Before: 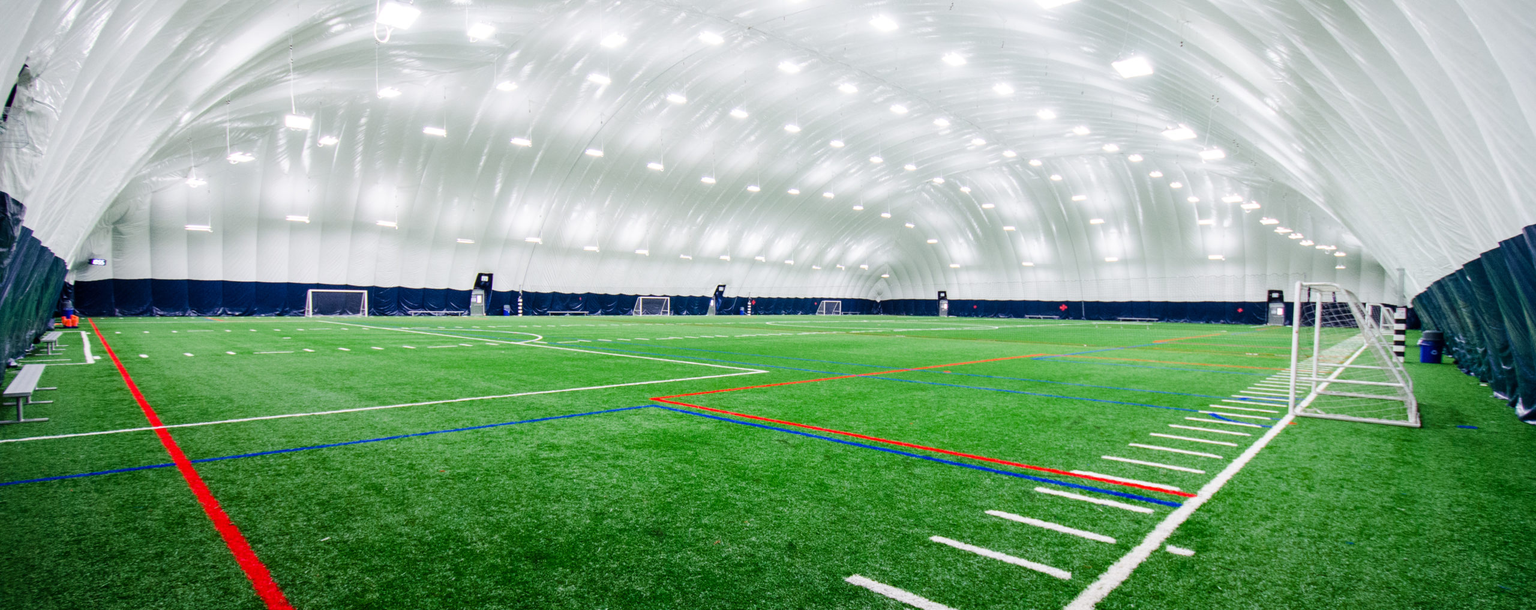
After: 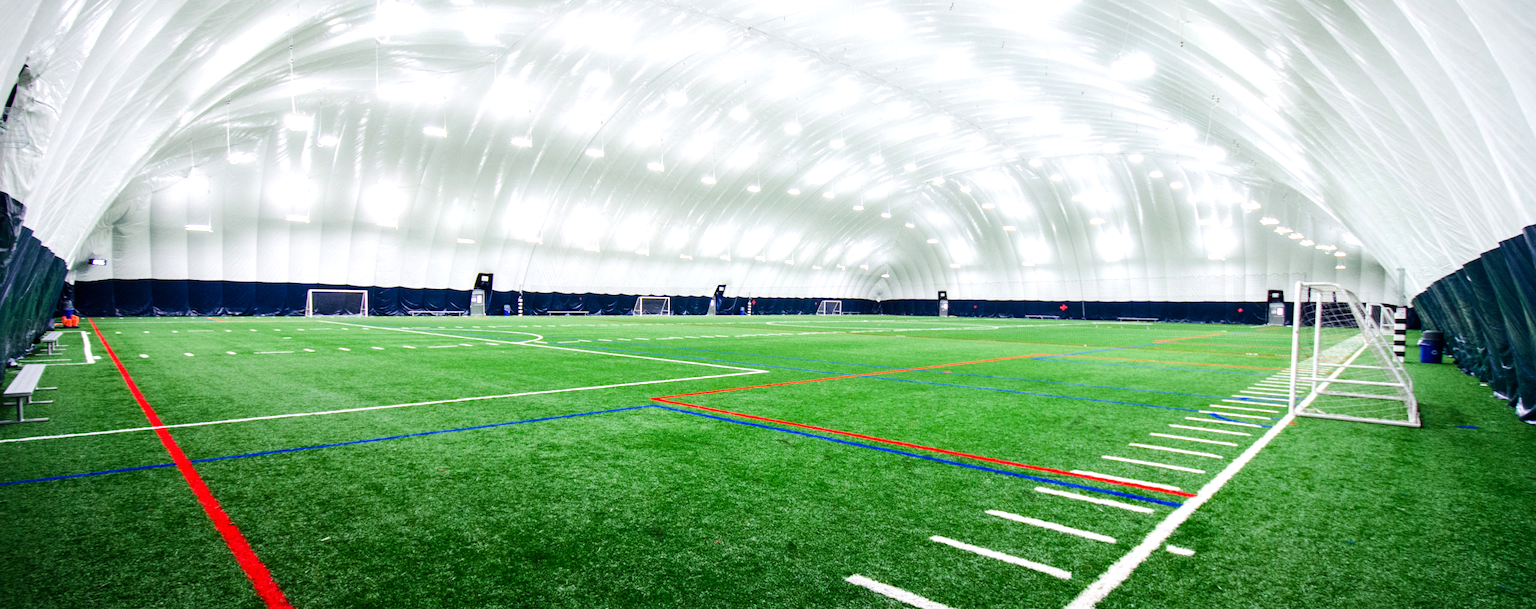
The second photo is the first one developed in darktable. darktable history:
contrast brightness saturation: contrast 0.05
tone equalizer: -8 EV -0.417 EV, -7 EV -0.389 EV, -6 EV -0.333 EV, -5 EV -0.222 EV, -3 EV 0.222 EV, -2 EV 0.333 EV, -1 EV 0.389 EV, +0 EV 0.417 EV, edges refinement/feathering 500, mask exposure compensation -1.57 EV, preserve details no
